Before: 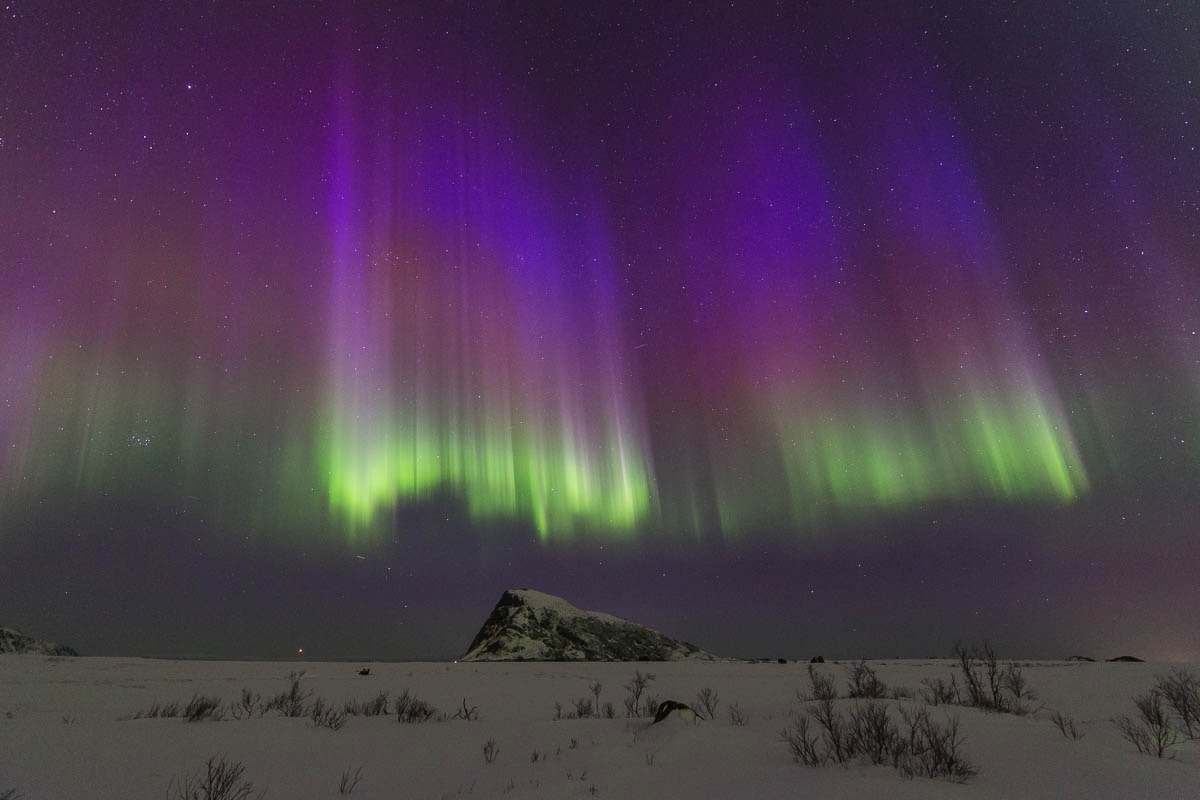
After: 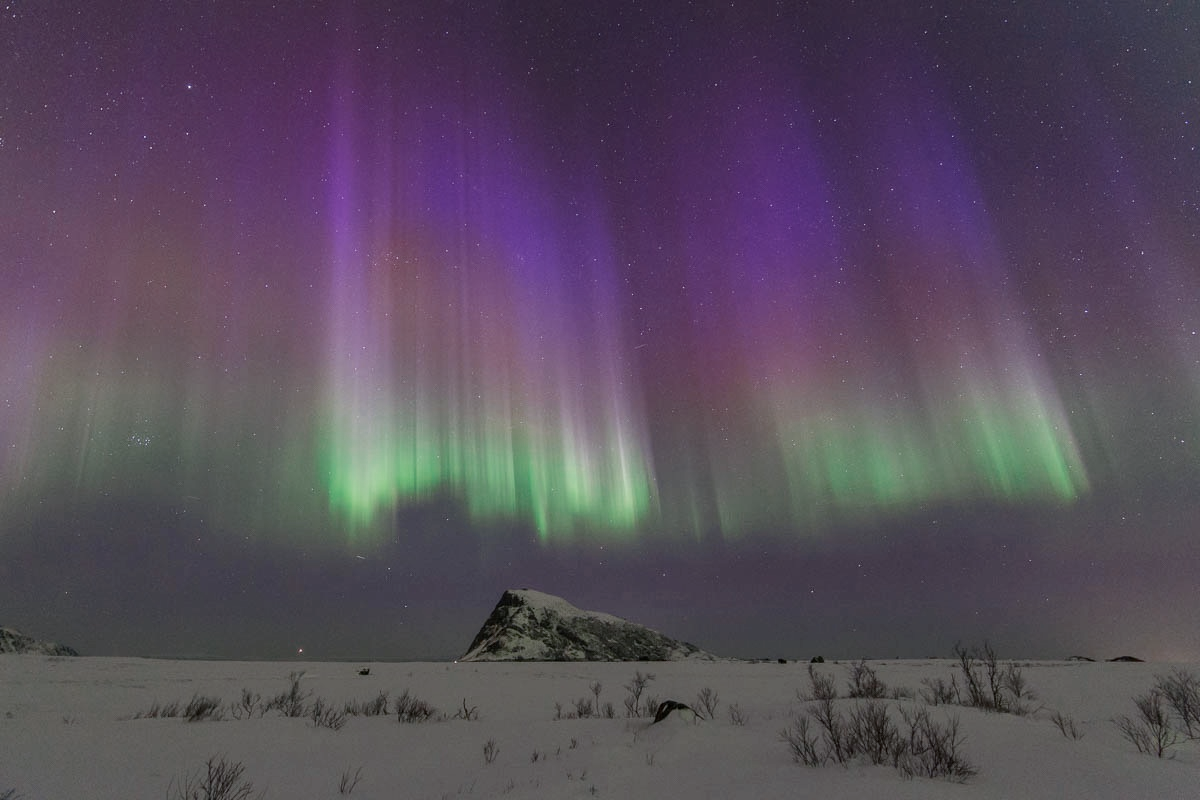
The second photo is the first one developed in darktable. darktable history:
color zones: curves: ch0 [(0, 0.5) (0.125, 0.4) (0.25, 0.5) (0.375, 0.4) (0.5, 0.4) (0.625, 0.35) (0.75, 0.35) (0.875, 0.5)]; ch1 [(0, 0.35) (0.125, 0.45) (0.25, 0.35) (0.375, 0.35) (0.5, 0.35) (0.625, 0.35) (0.75, 0.45) (0.875, 0.35)]; ch2 [(0, 0.6) (0.125, 0.5) (0.25, 0.5) (0.375, 0.6) (0.5, 0.6) (0.625, 0.5) (0.75, 0.5) (0.875, 0.5)]
white balance: red 0.982, blue 1.018
